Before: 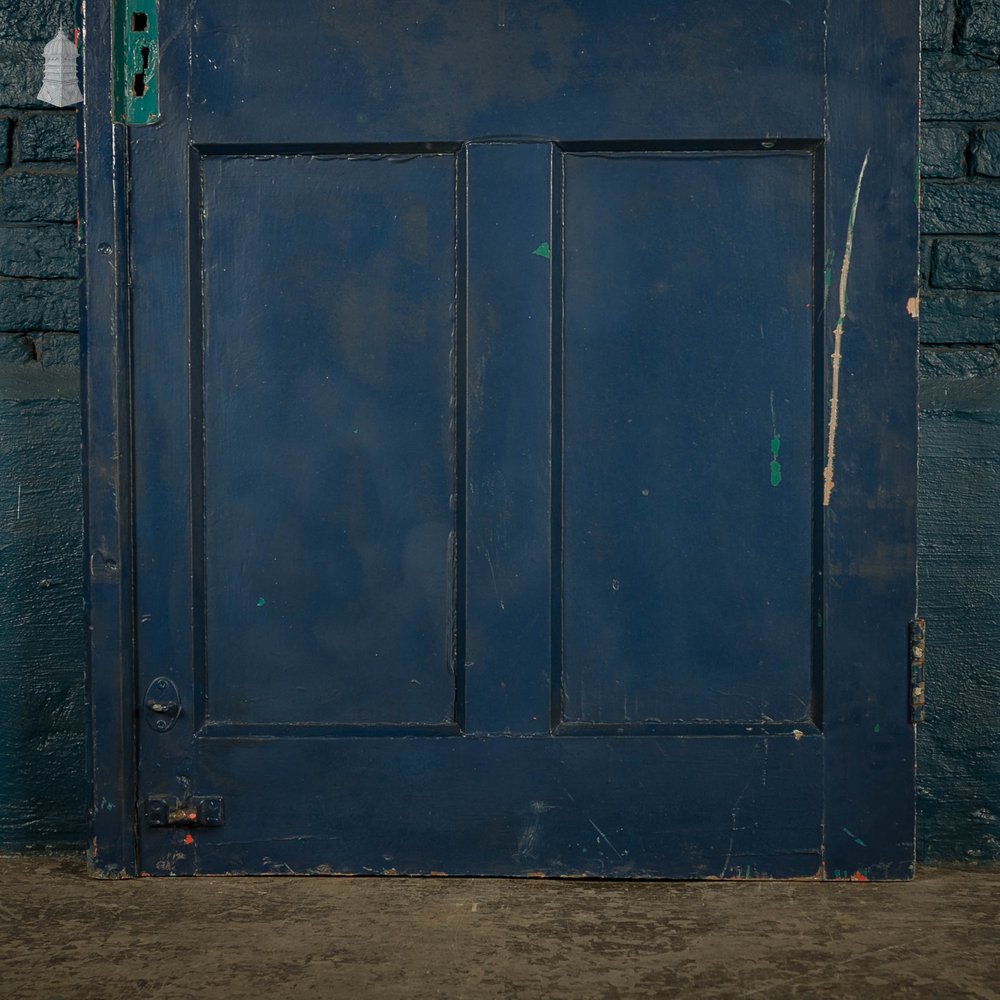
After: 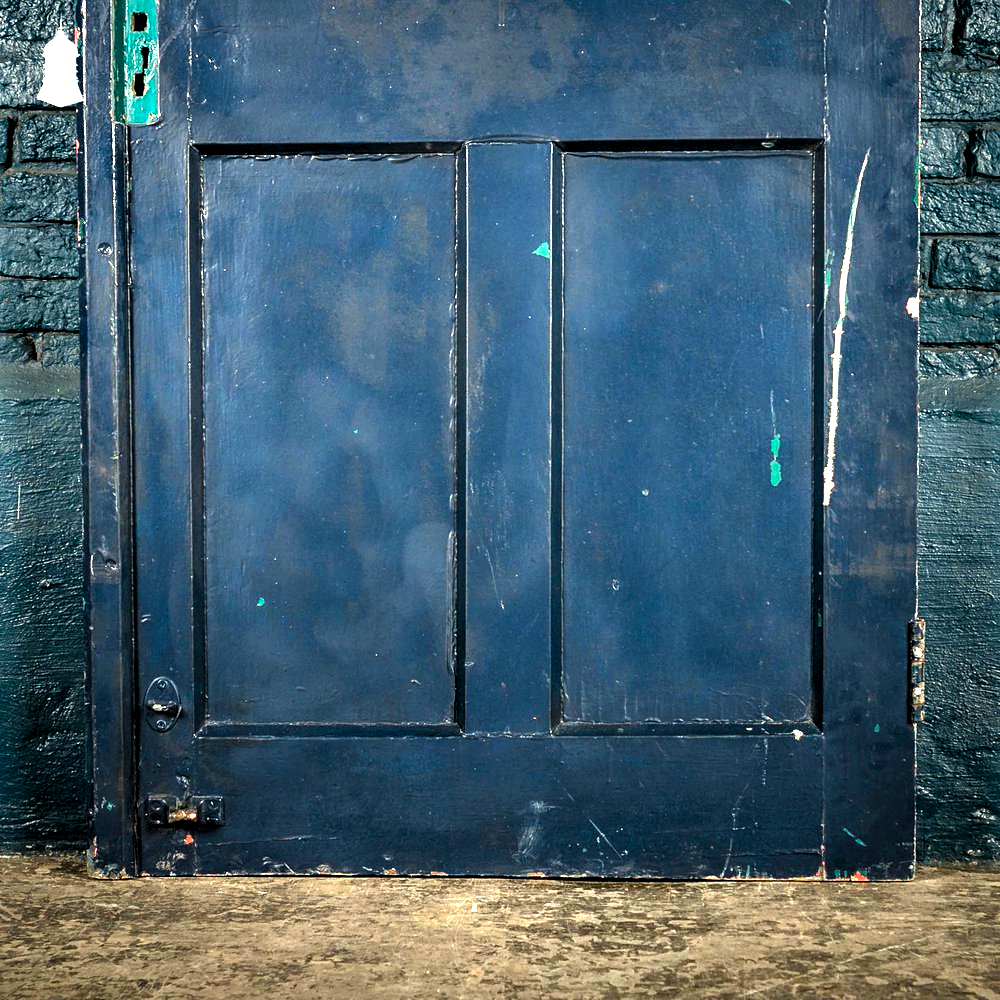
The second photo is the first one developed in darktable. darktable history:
exposure: black level correction 0.005, exposure 2.07 EV, compensate highlight preservation false
levels: black 8.51%, levels [0.044, 0.475, 0.791]
